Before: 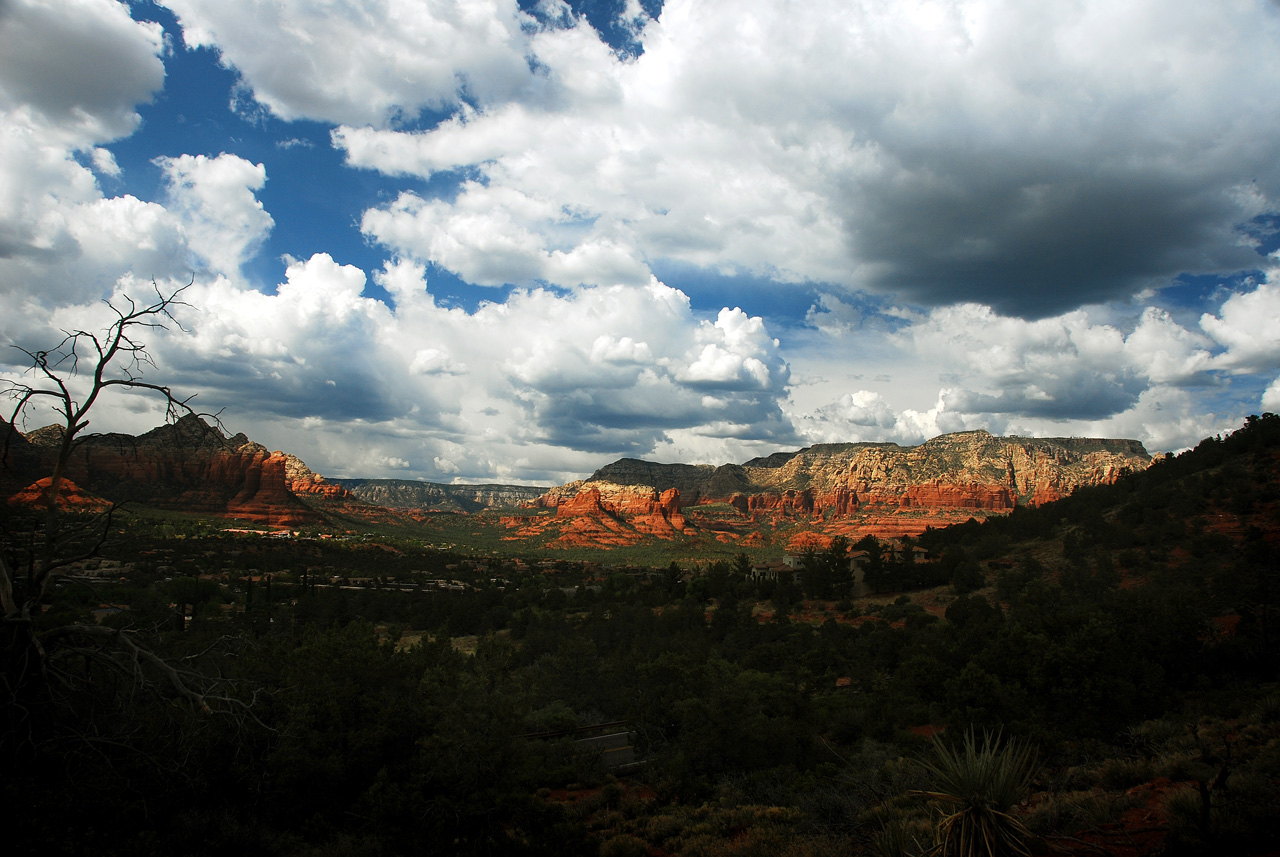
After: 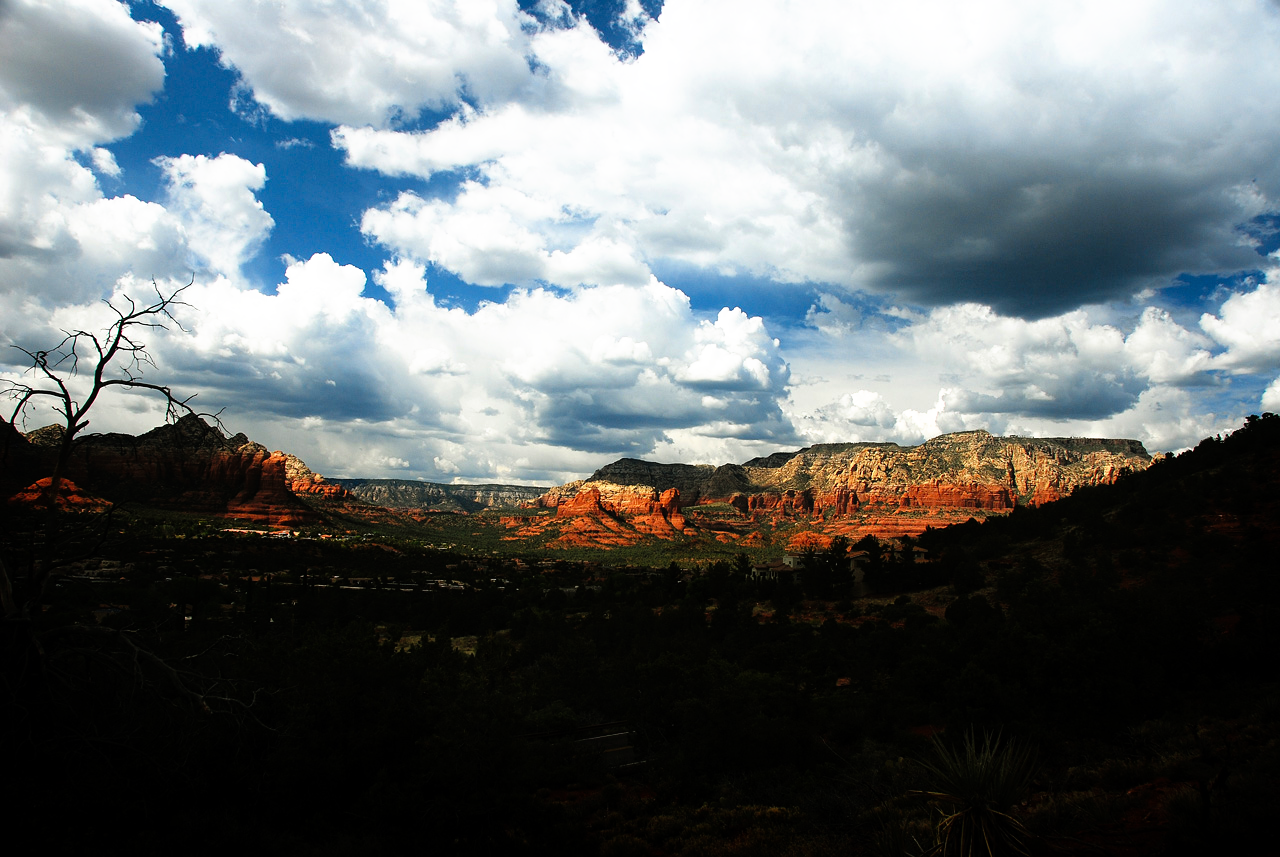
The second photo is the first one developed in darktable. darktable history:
exposure: compensate highlight preservation false
tone curve: curves: ch0 [(0, 0) (0.003, 0.002) (0.011, 0.006) (0.025, 0.014) (0.044, 0.025) (0.069, 0.039) (0.1, 0.056) (0.136, 0.086) (0.177, 0.129) (0.224, 0.183) (0.277, 0.247) (0.335, 0.318) (0.399, 0.395) (0.468, 0.48) (0.543, 0.571) (0.623, 0.668) (0.709, 0.773) (0.801, 0.873) (0.898, 0.978) (1, 1)], preserve colors none
rgb curve: curves: ch0 [(0, 0) (0.136, 0.078) (0.262, 0.245) (0.414, 0.42) (1, 1)], compensate middle gray true, preserve colors basic power
